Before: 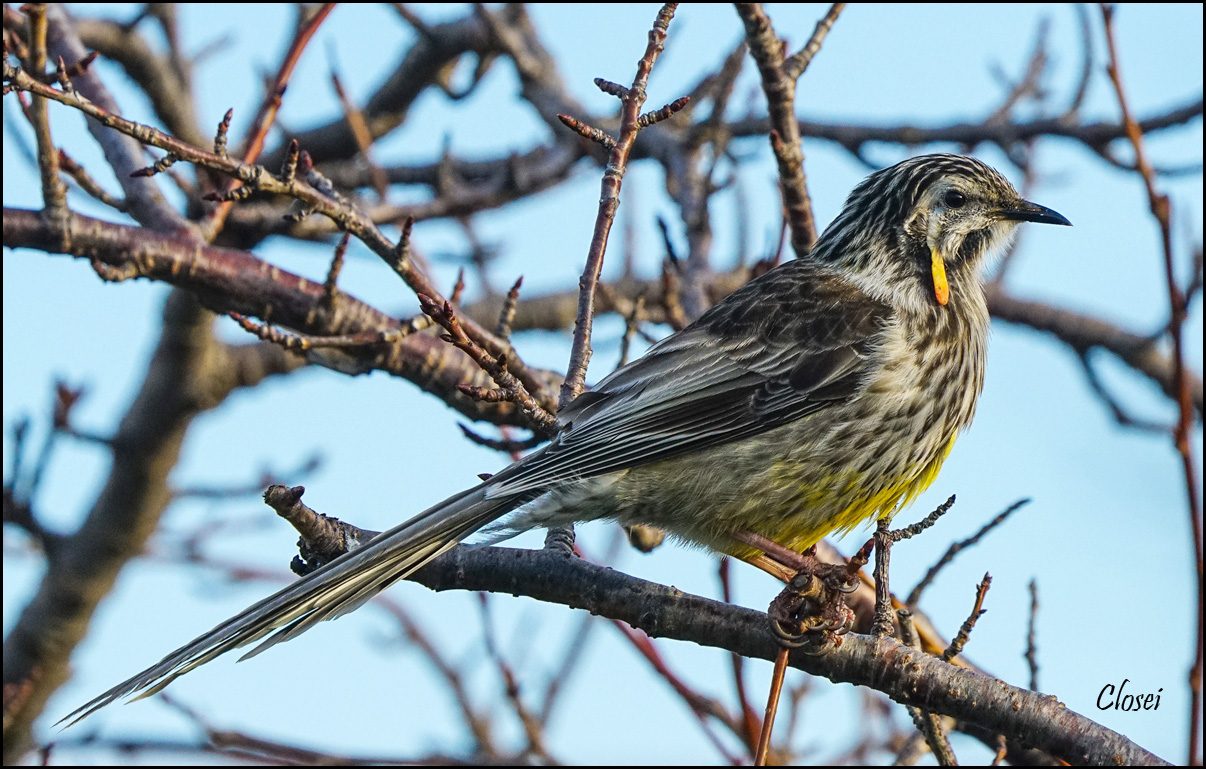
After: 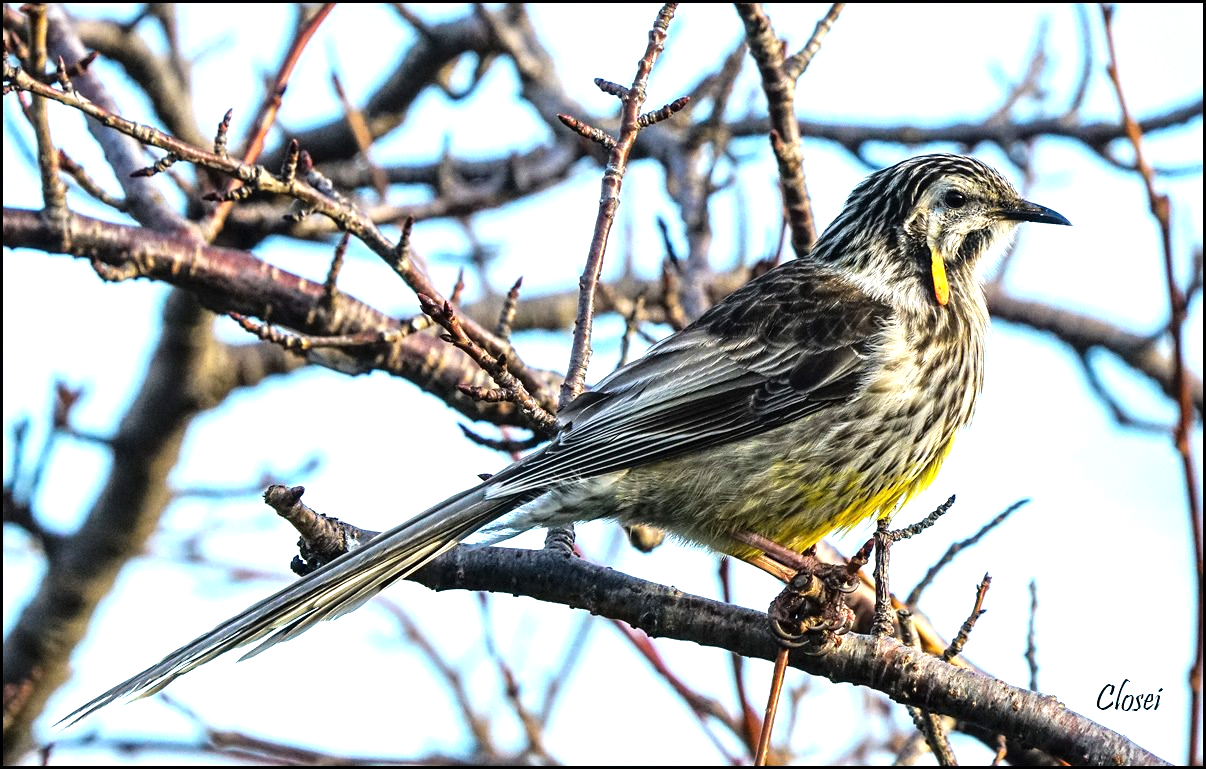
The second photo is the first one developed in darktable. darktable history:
tone equalizer: -8 EV -1.08 EV, -7 EV -1.02 EV, -6 EV -0.867 EV, -5 EV -0.566 EV, -3 EV 0.568 EV, -2 EV 0.882 EV, -1 EV 0.987 EV, +0 EV 1.06 EV, mask exposure compensation -0.505 EV
